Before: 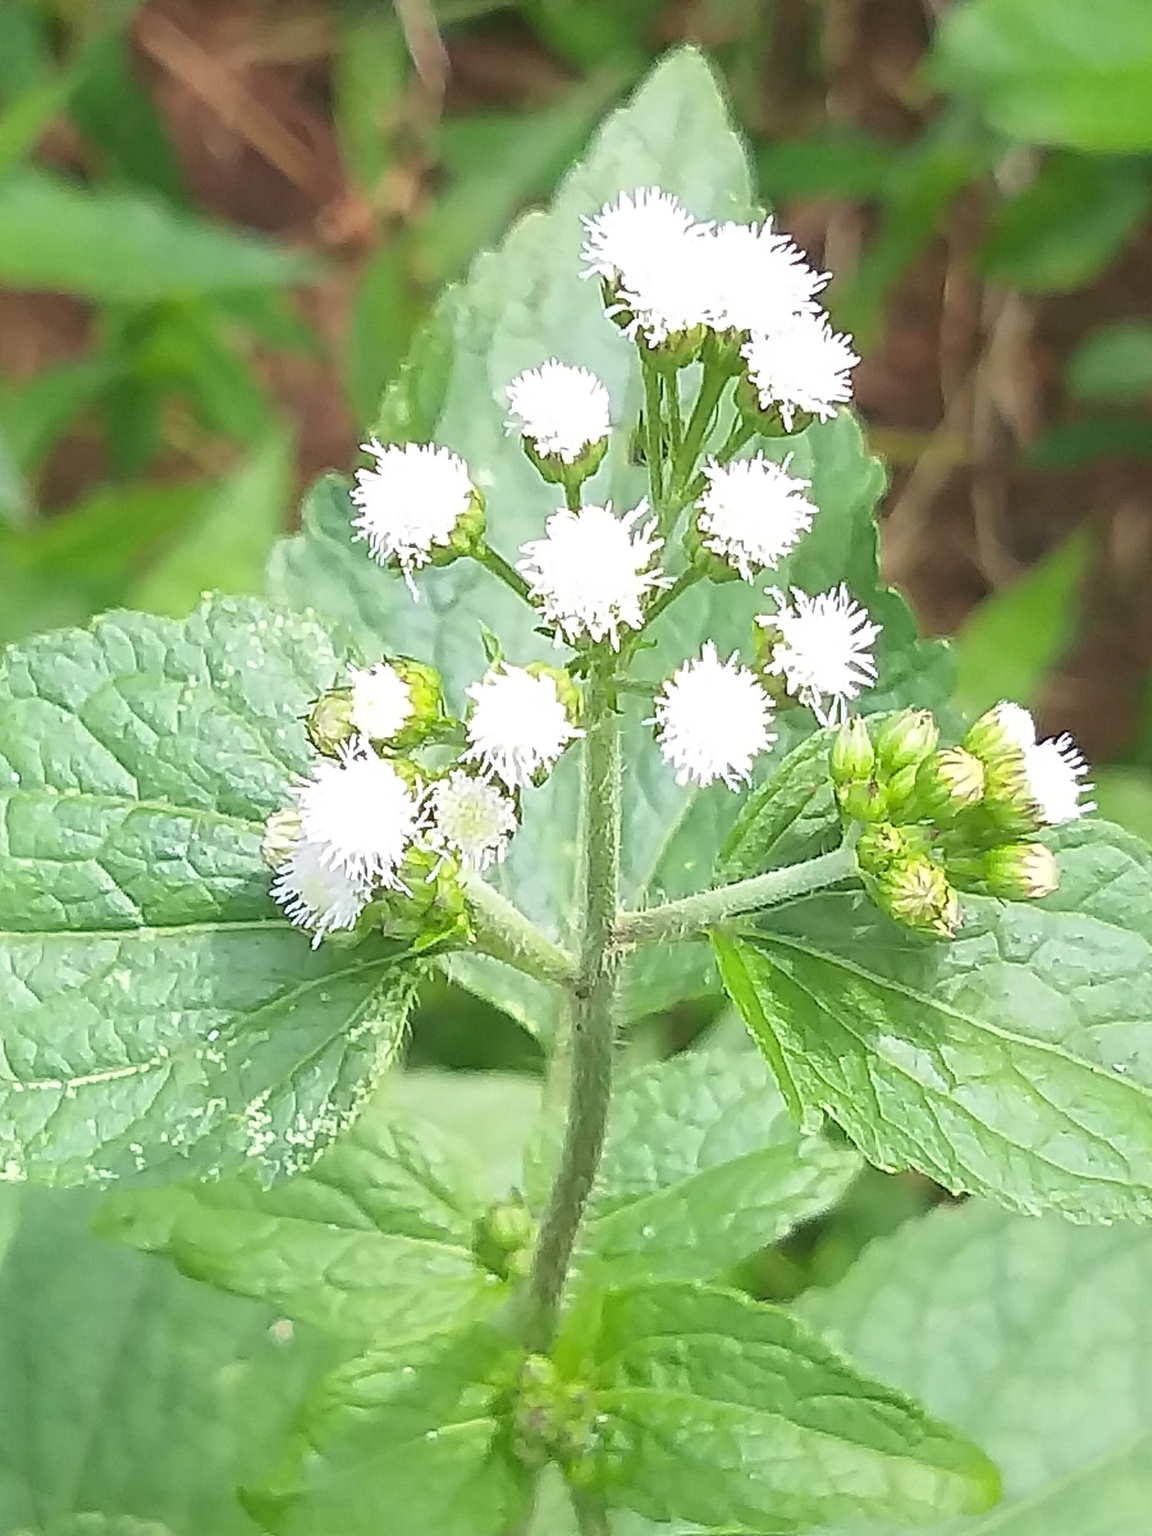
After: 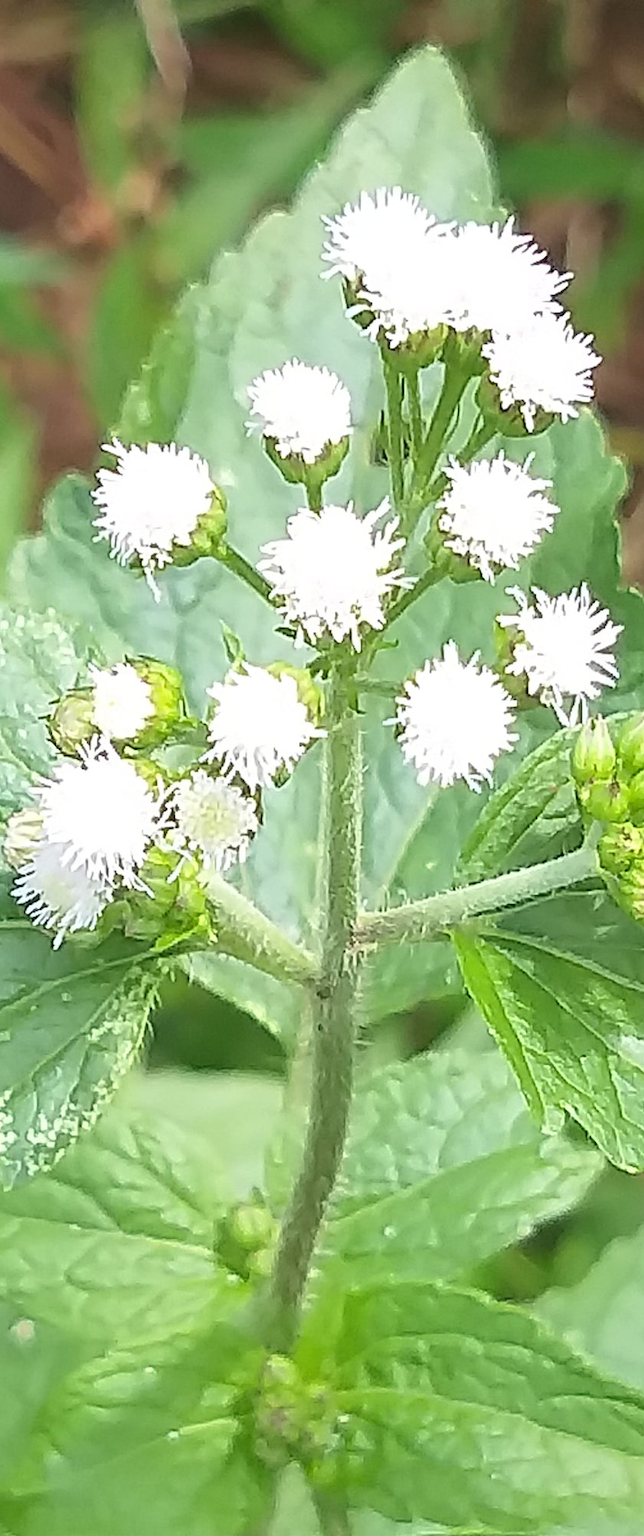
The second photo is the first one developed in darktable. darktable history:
crop and rotate: left 22.495%, right 21.525%
